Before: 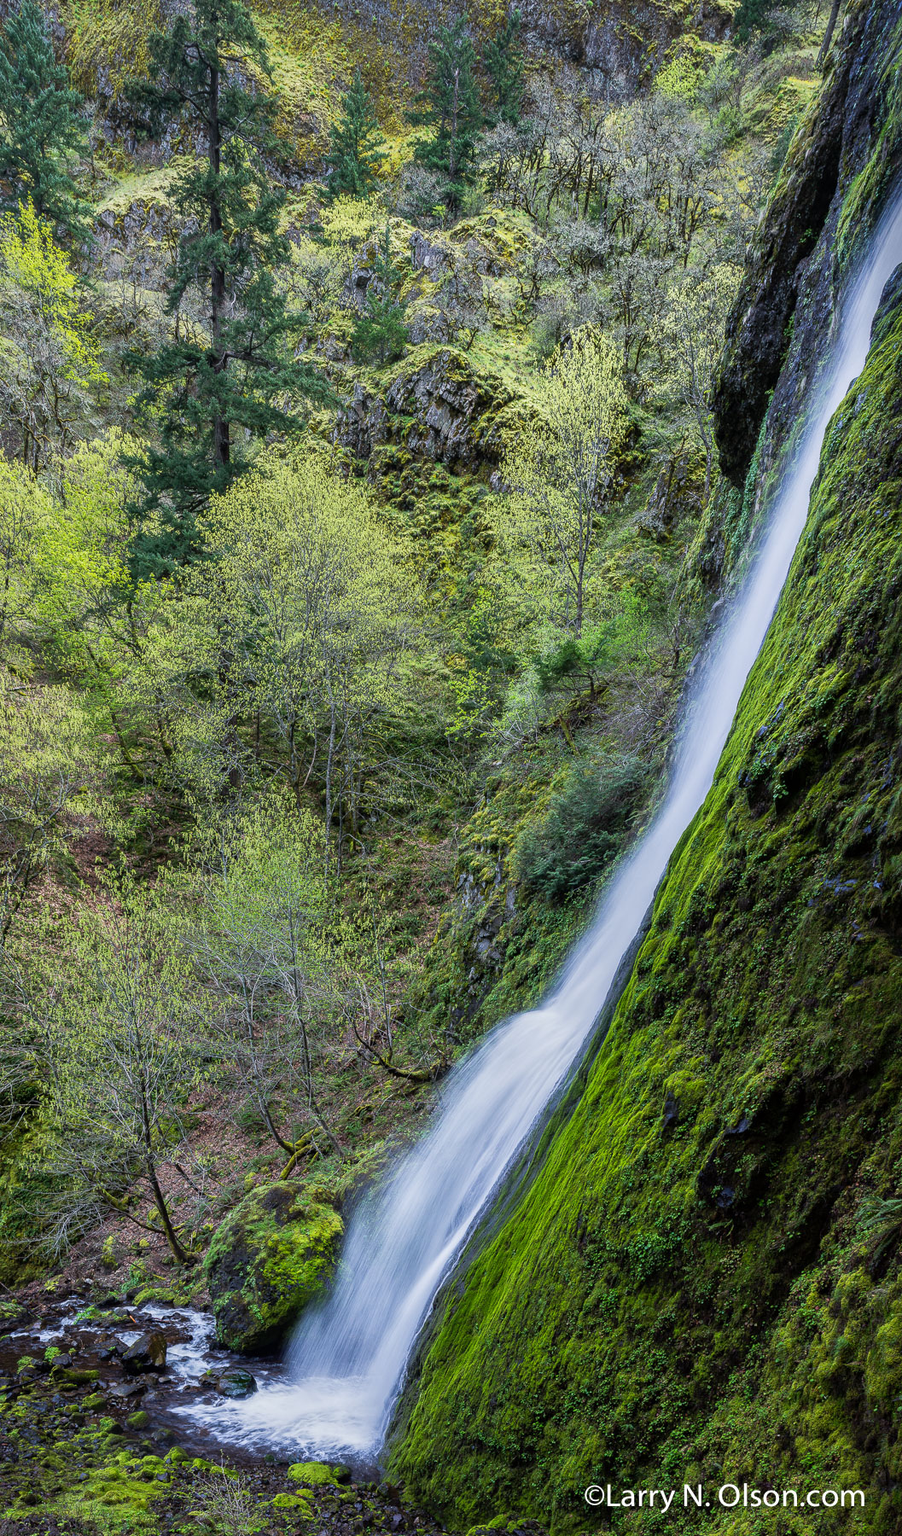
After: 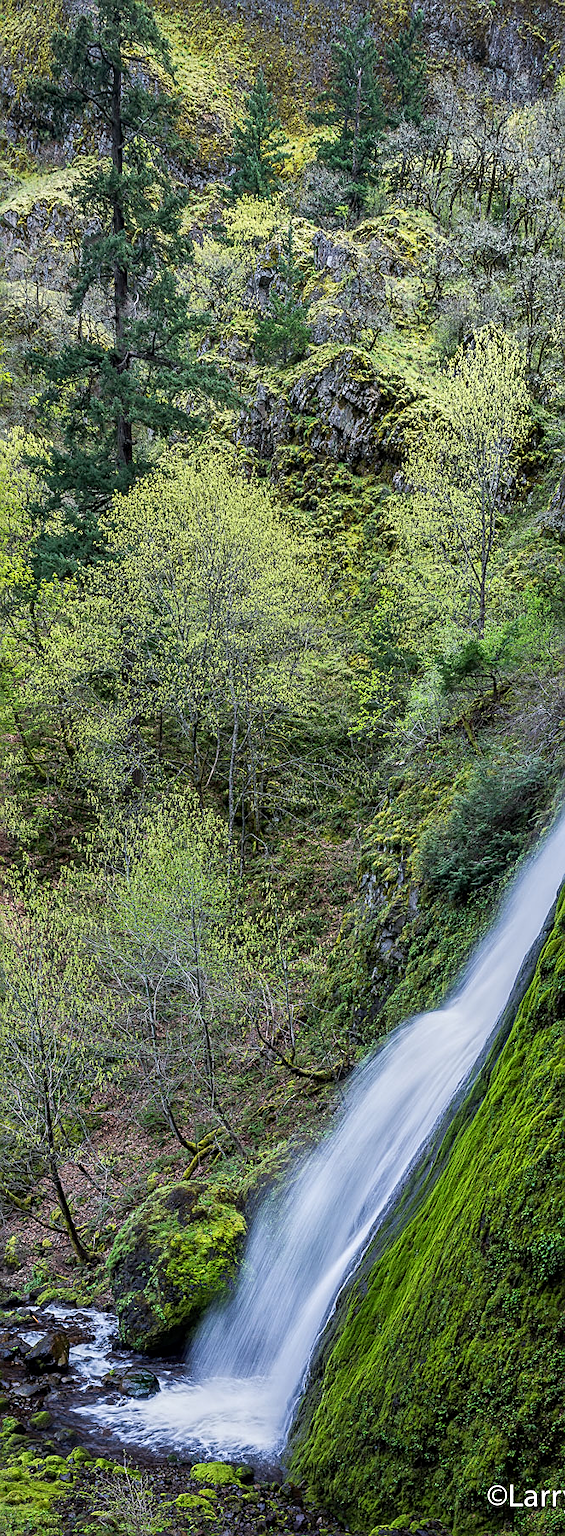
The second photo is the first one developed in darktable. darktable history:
local contrast: highlights 102%, shadows 101%, detail 119%, midtone range 0.2
crop: left 10.84%, right 26.383%
sharpen: on, module defaults
shadows and highlights: shadows 18.17, highlights -84.57, shadows color adjustment 97.66%, soften with gaussian
